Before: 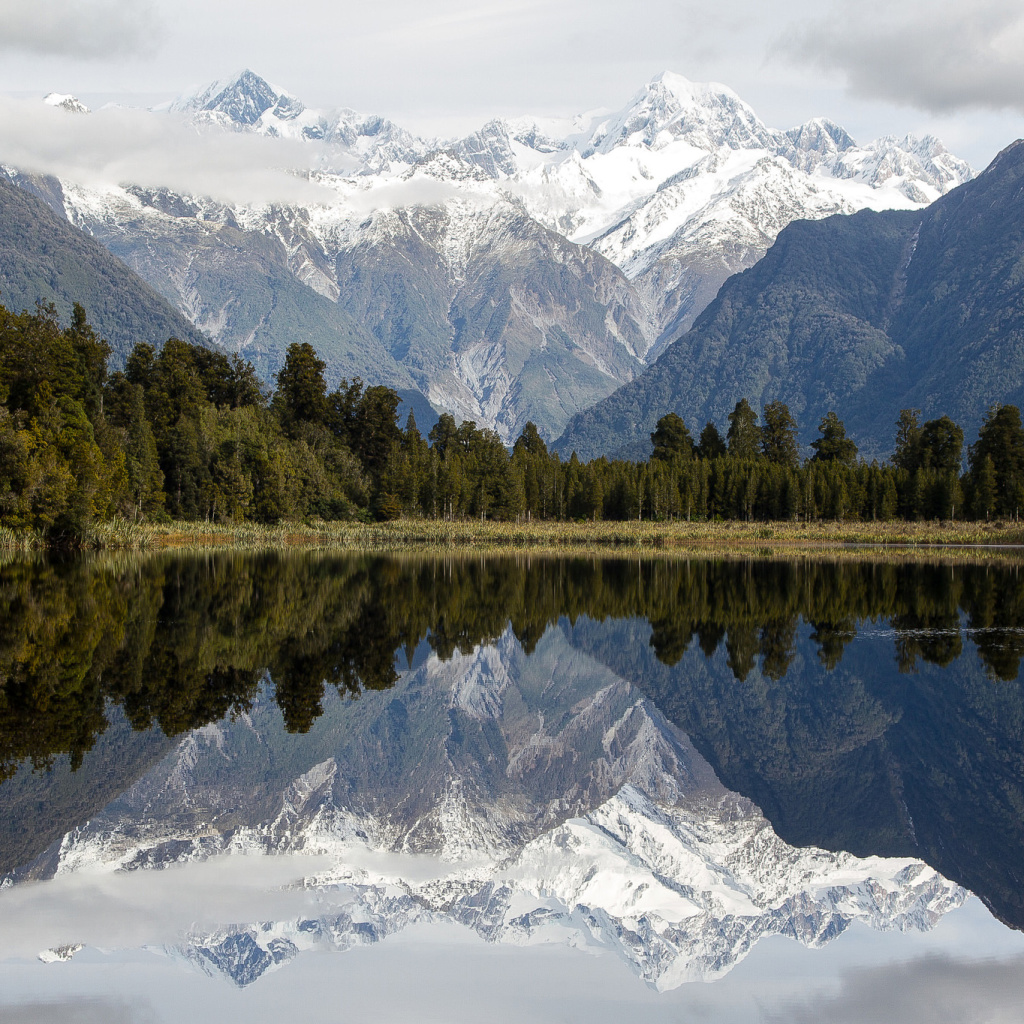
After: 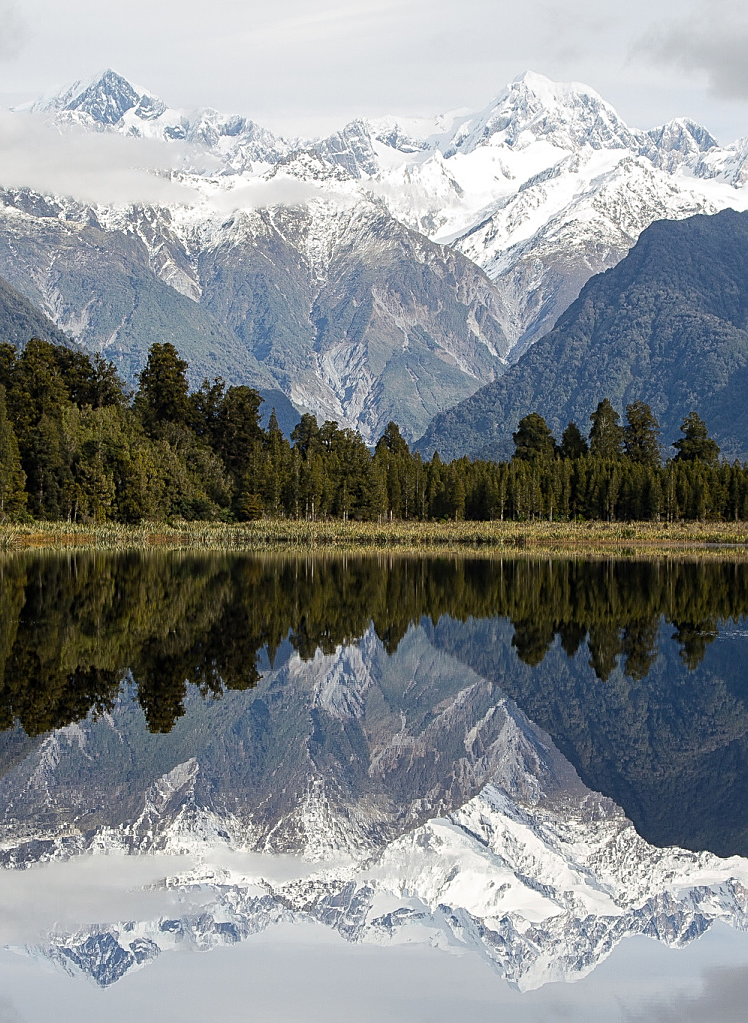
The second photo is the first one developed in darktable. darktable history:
sharpen: on, module defaults
crop: left 13.555%, right 13.38%
